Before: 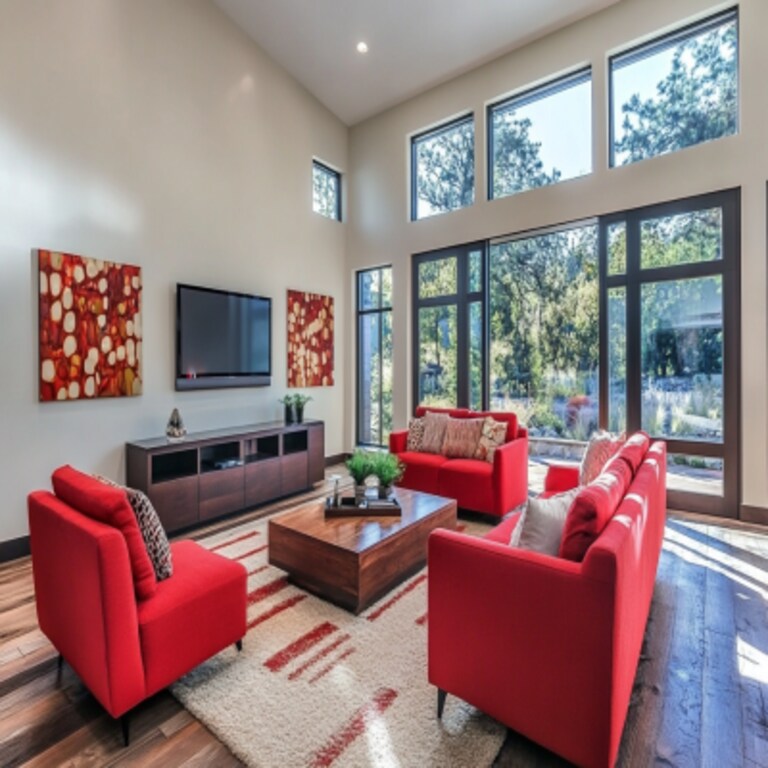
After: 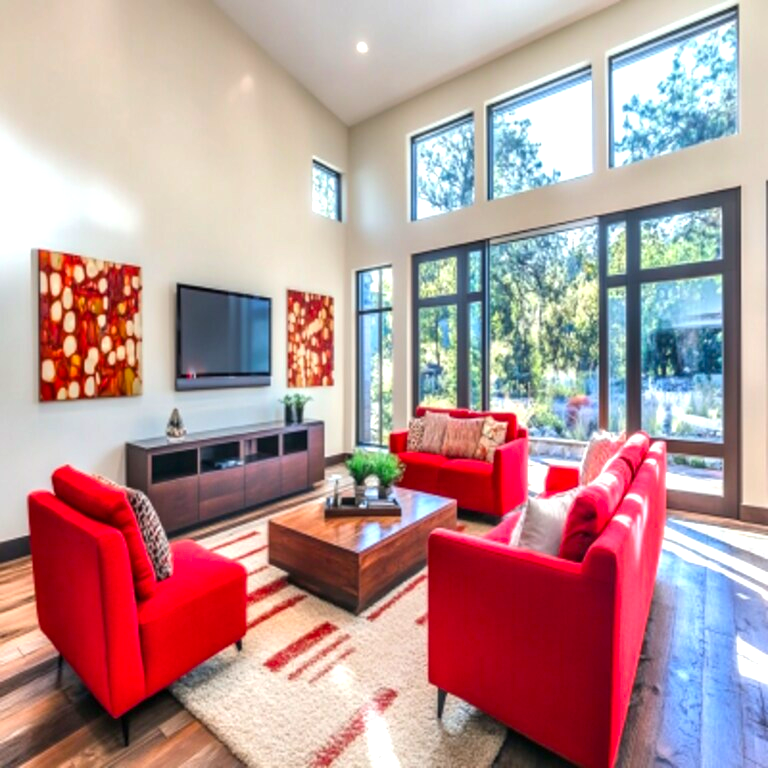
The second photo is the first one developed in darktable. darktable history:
exposure: exposure 0.74 EV, compensate highlight preservation false
color balance rgb: perceptual saturation grading › global saturation 30%, global vibrance 10%
